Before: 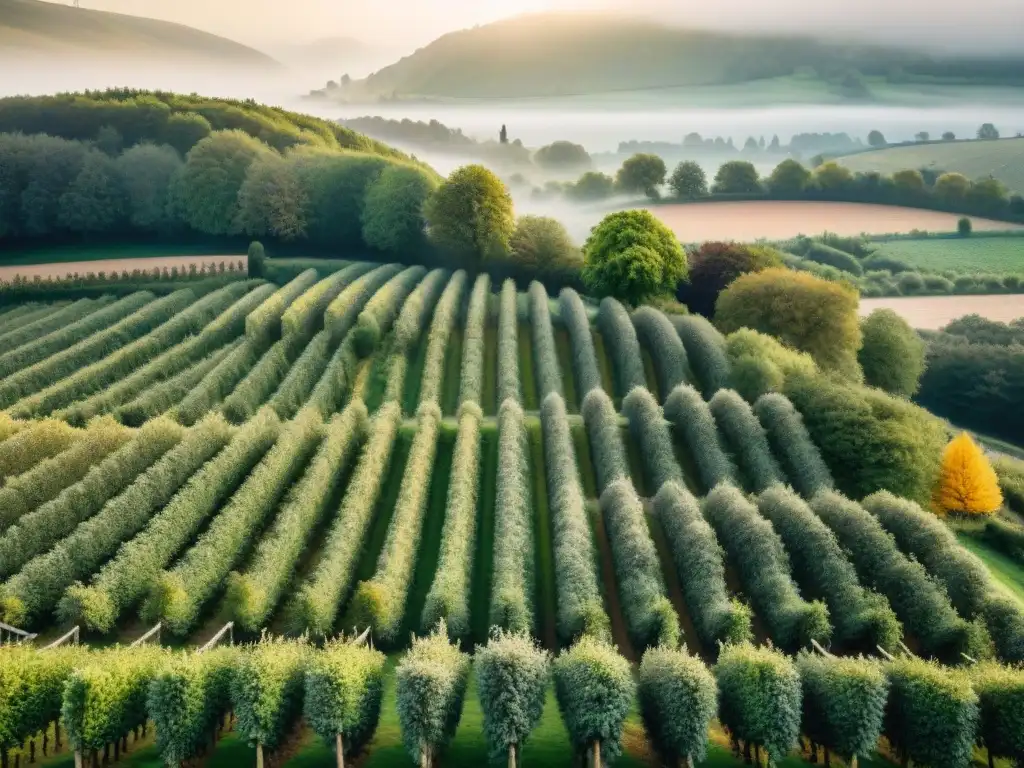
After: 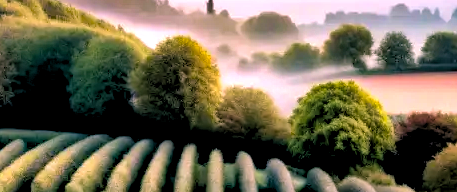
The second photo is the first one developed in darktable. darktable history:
white balance: red 1.188, blue 1.11
crop: left 28.64%, top 16.832%, right 26.637%, bottom 58.055%
rgb levels: levels [[0.034, 0.472, 0.904], [0, 0.5, 1], [0, 0.5, 1]]
velvia: on, module defaults
haze removal: strength 0.5, distance 0.43, compatibility mode true, adaptive false
